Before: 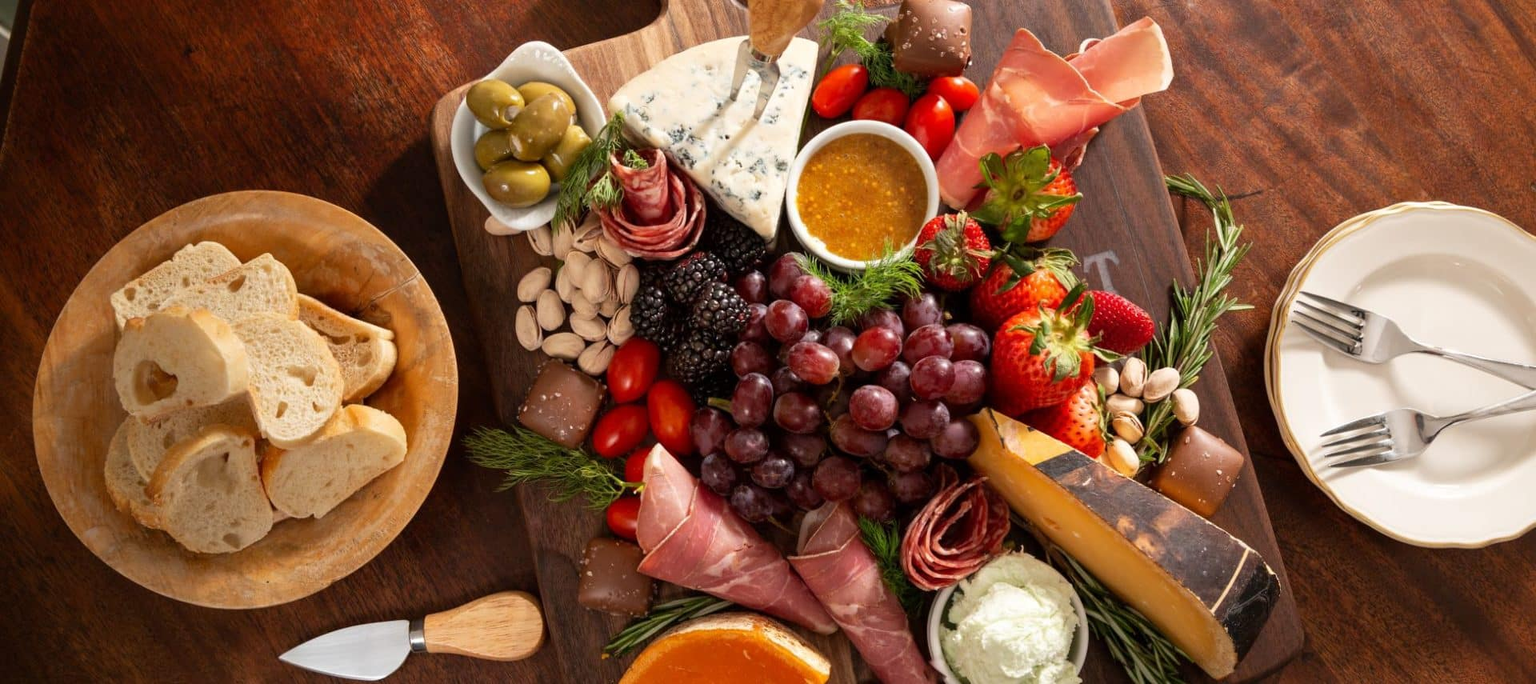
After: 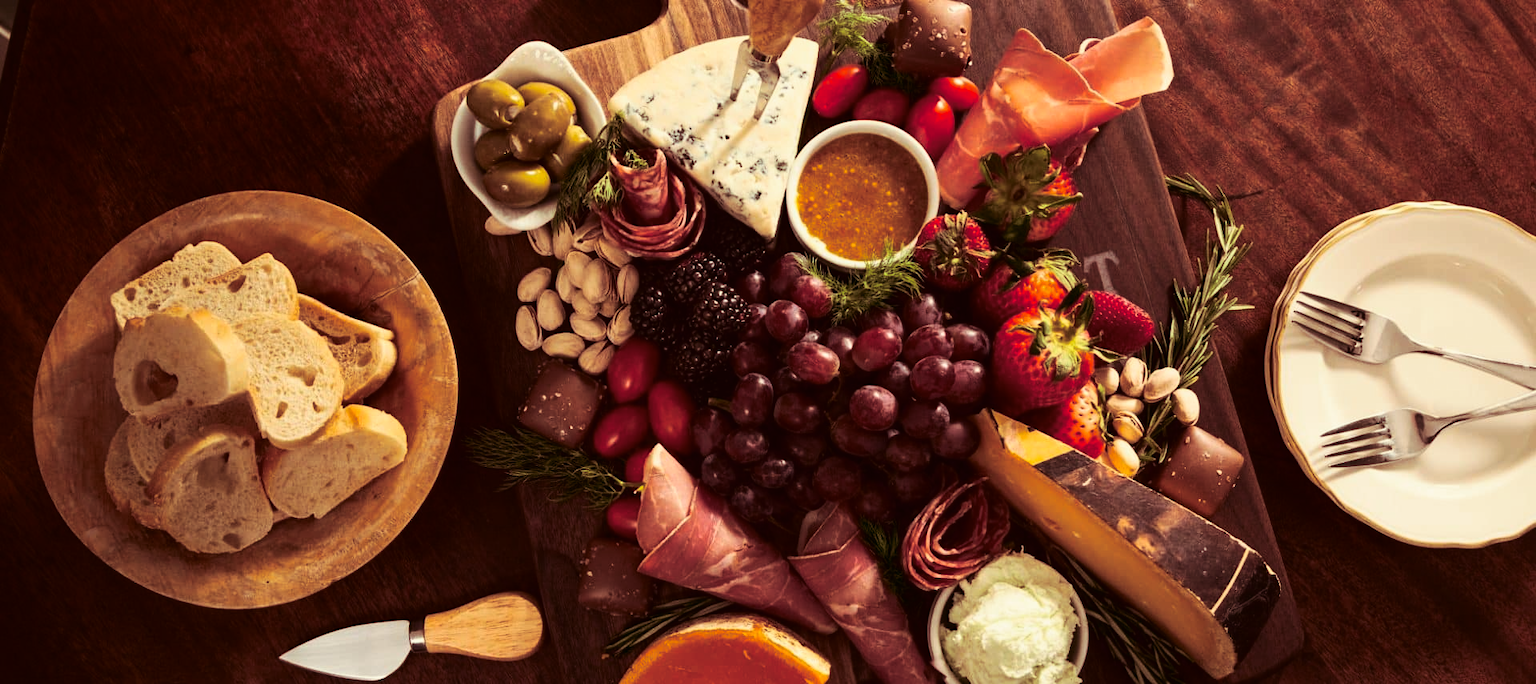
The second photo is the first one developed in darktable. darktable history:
color balance: lift [1.005, 1.002, 0.998, 0.998], gamma [1, 1.021, 1.02, 0.979], gain [0.923, 1.066, 1.056, 0.934]
split-toning: on, module defaults
contrast brightness saturation: contrast 0.21, brightness -0.11, saturation 0.21
